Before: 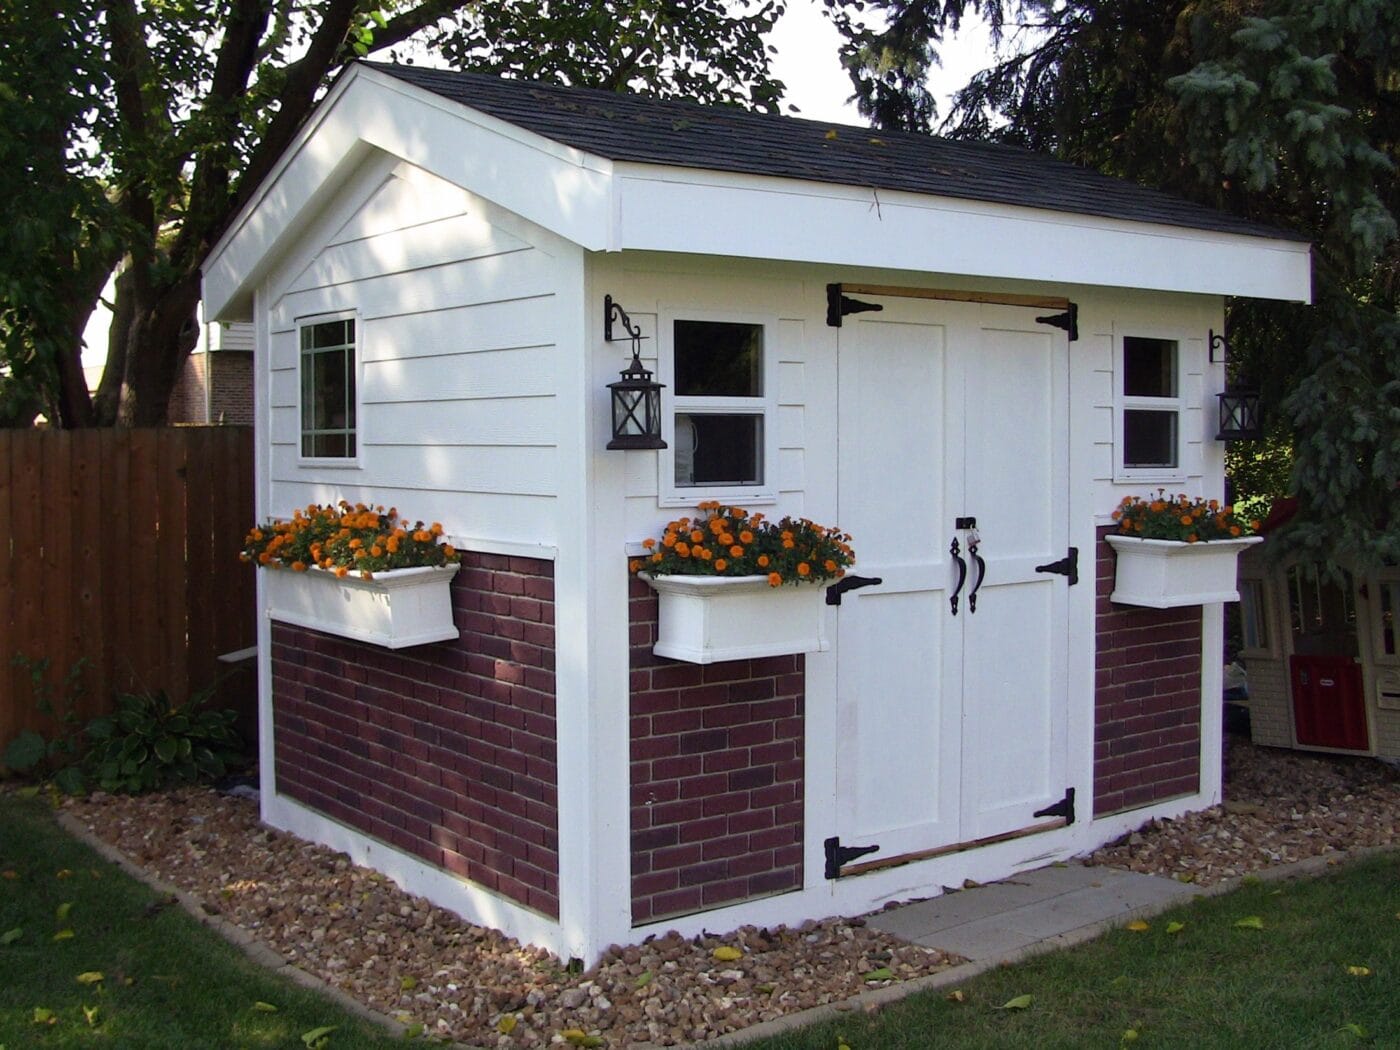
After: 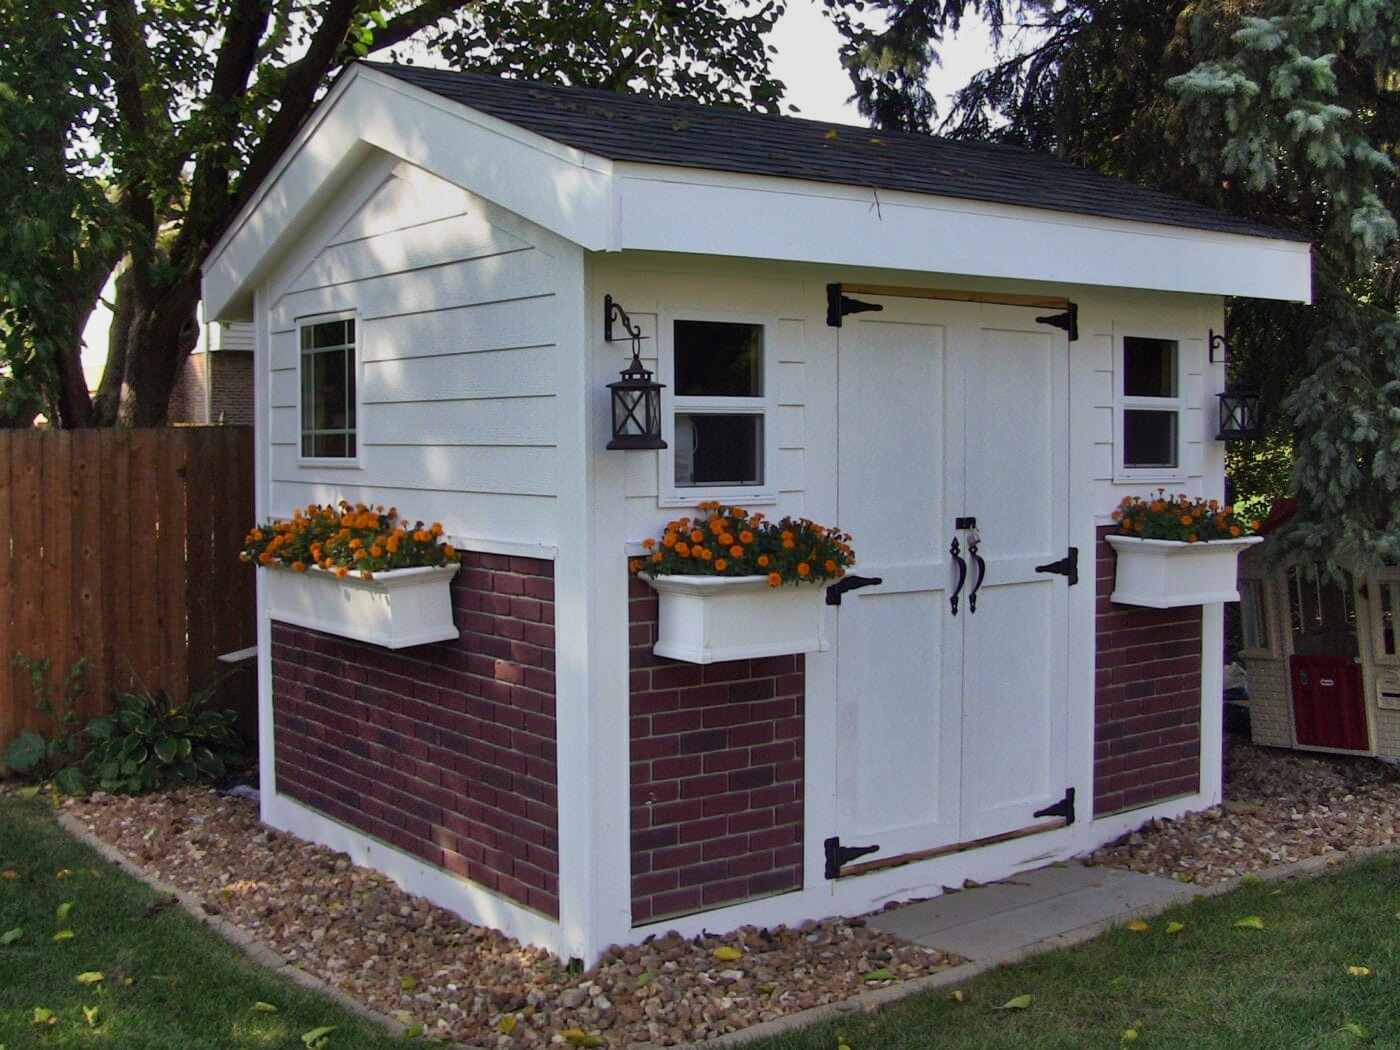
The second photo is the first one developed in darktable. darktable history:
shadows and highlights: shadows 81.05, white point adjustment -10, highlights -64.91, highlights color adjustment 100%, soften with gaussian
